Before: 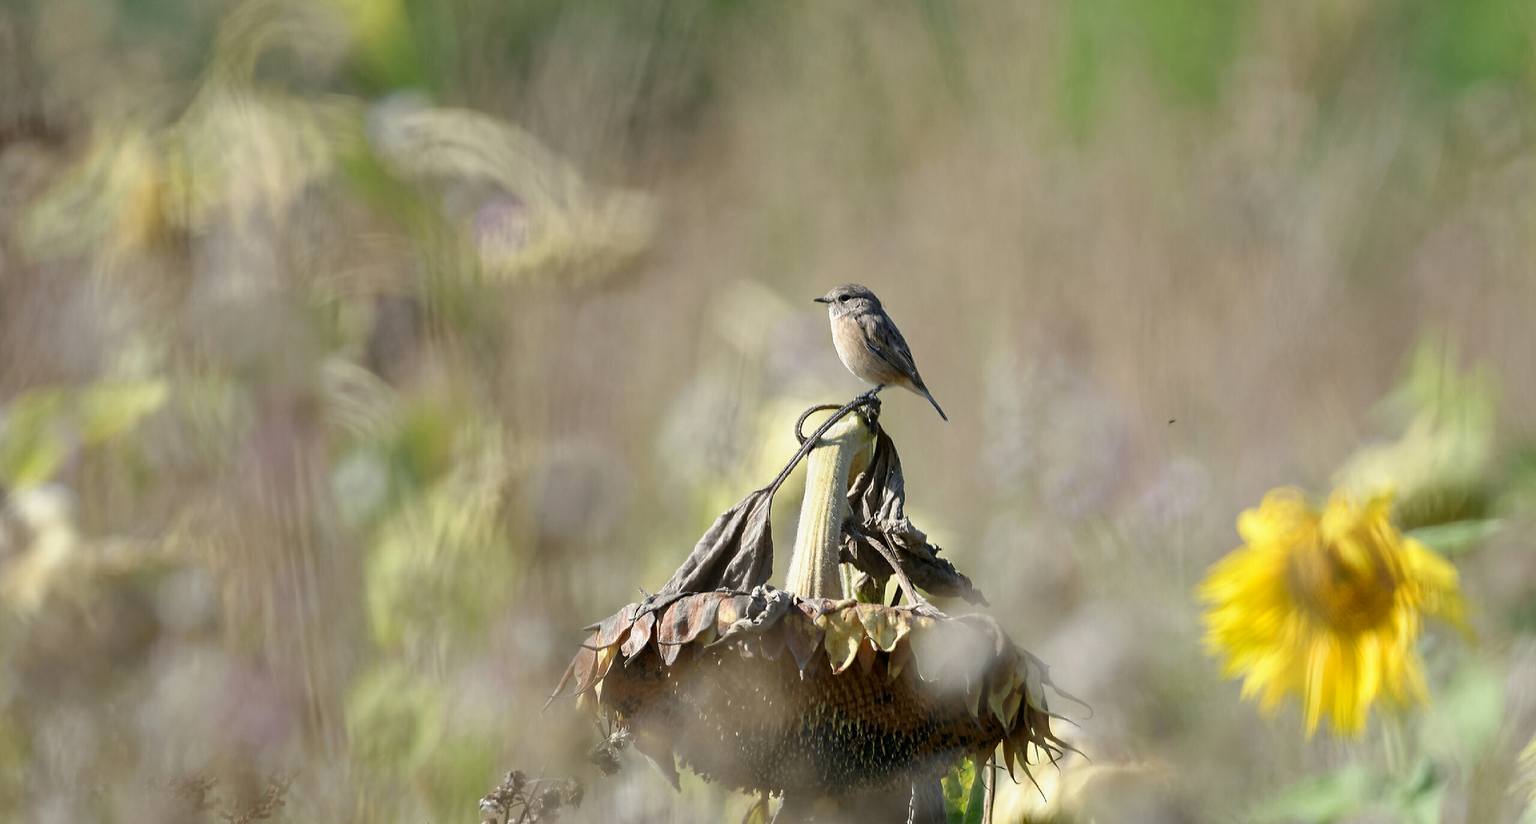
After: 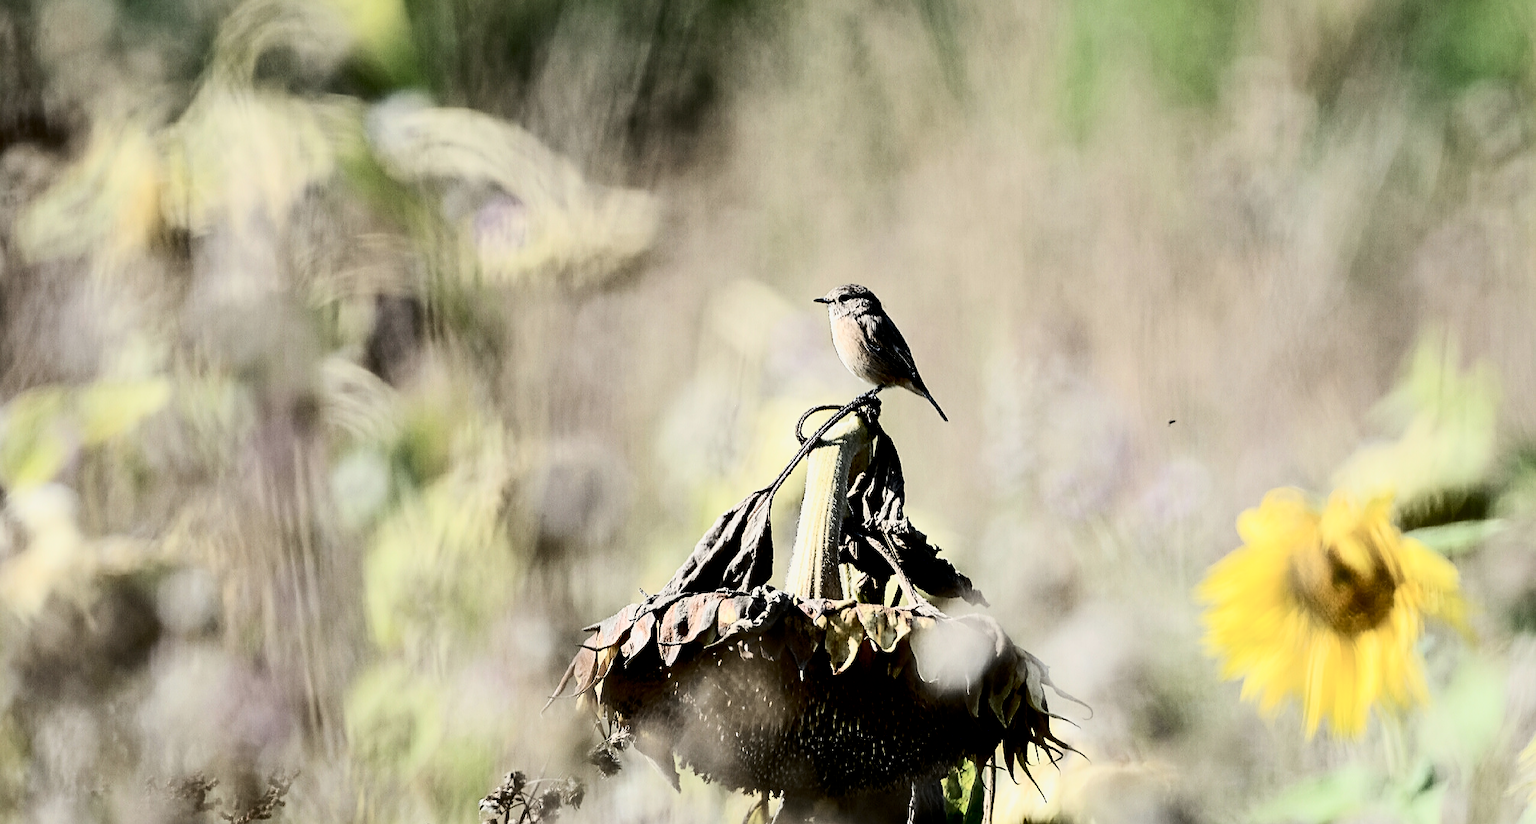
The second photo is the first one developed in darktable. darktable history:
filmic rgb: black relative exposure -2.76 EV, white relative exposure 4.56 EV, threshold 5.97 EV, hardness 1.77, contrast 1.266, color science v6 (2022), enable highlight reconstruction true
contrast brightness saturation: contrast 0.503, saturation -0.094
sharpen: on, module defaults
